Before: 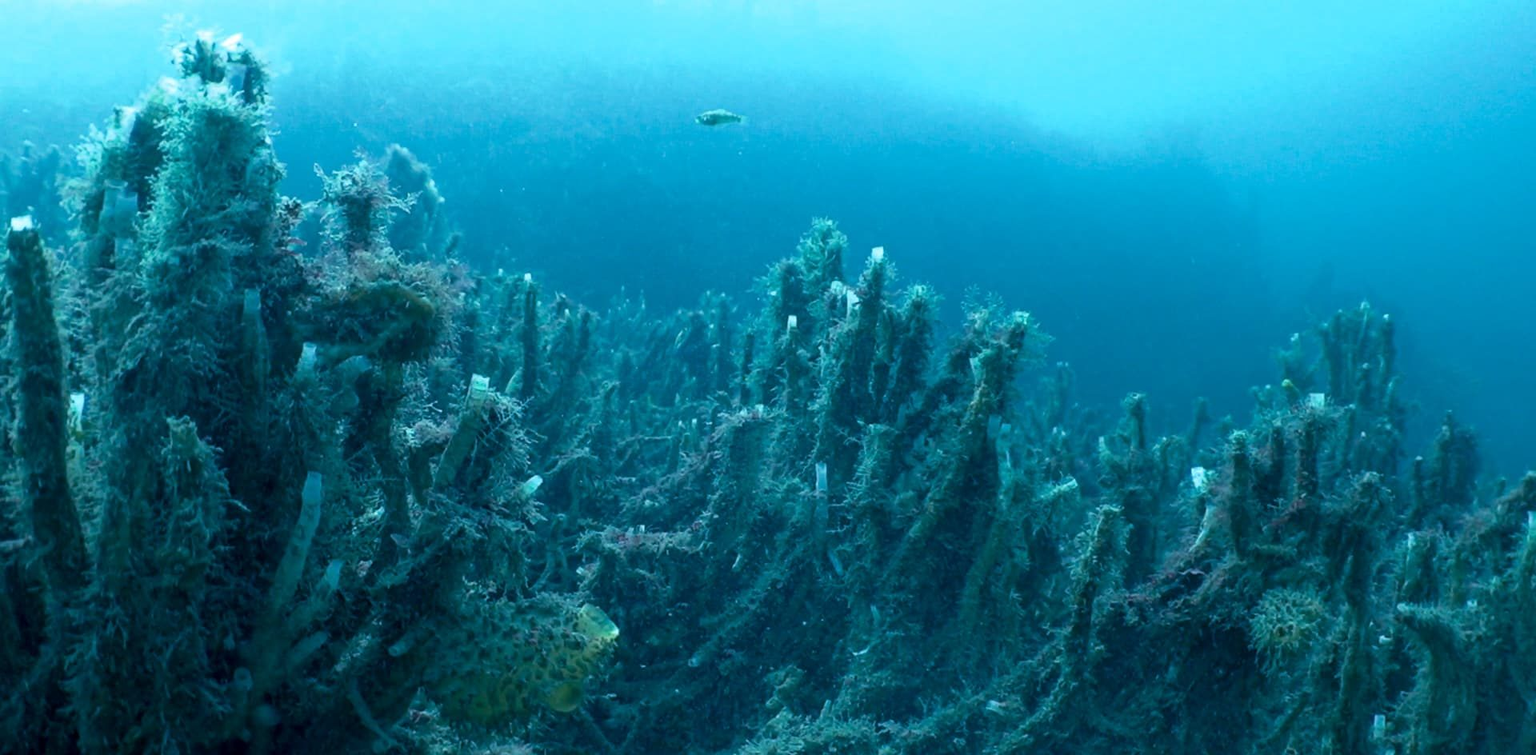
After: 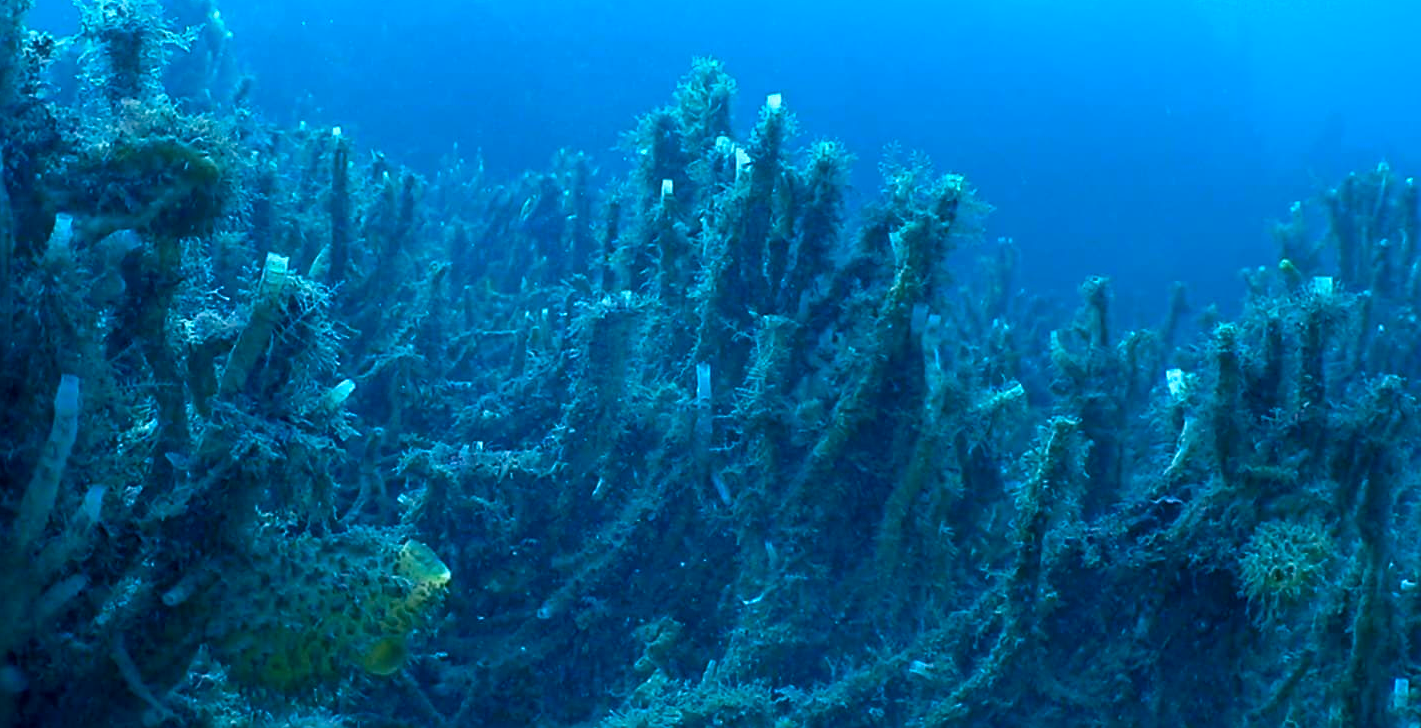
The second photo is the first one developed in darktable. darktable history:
sharpen: on, module defaults
crop: left 16.871%, top 22.857%, right 9.116%
color contrast: green-magenta contrast 1.12, blue-yellow contrast 1.95, unbound 0
